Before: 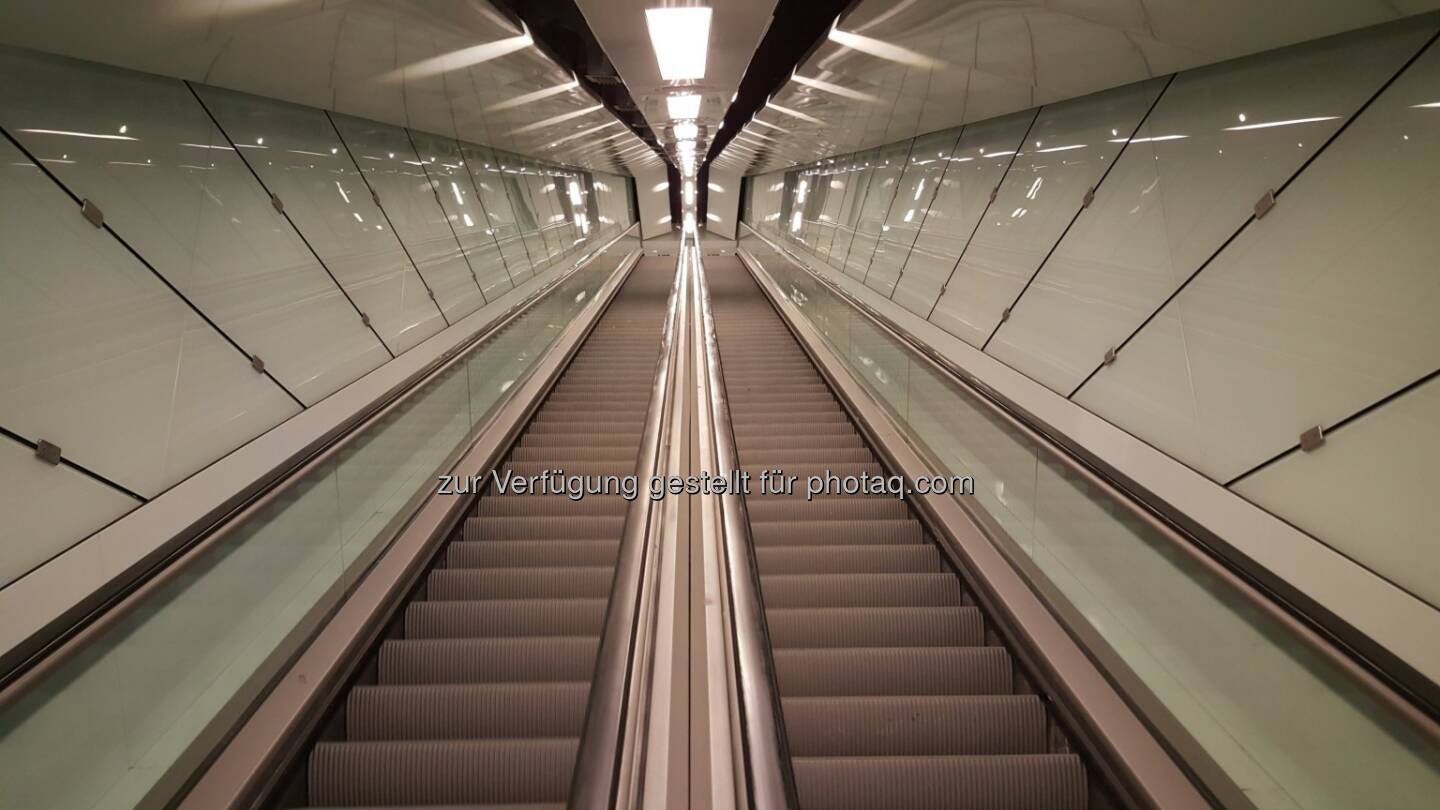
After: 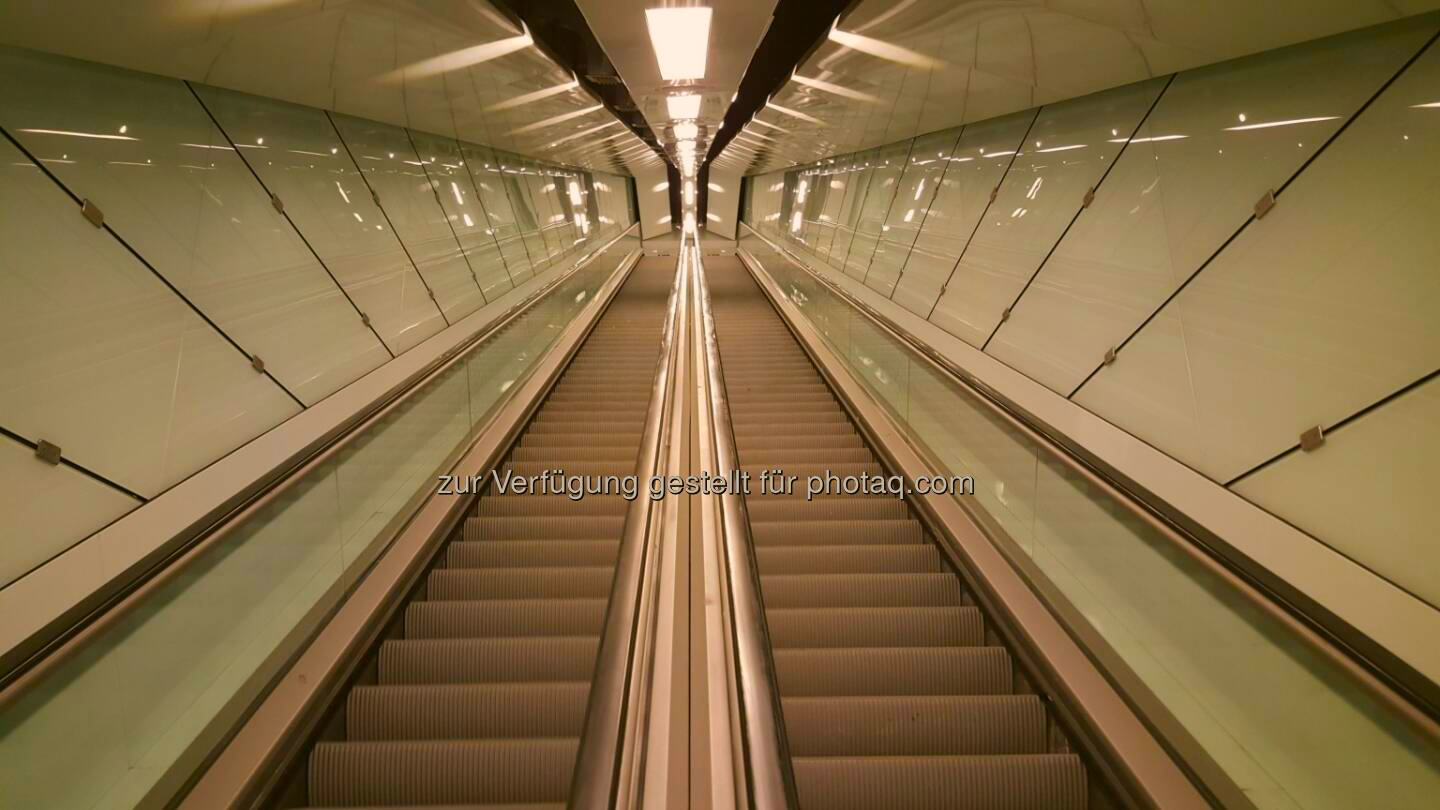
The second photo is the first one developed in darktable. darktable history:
color correction: highlights a* 7.34, highlights b* 4.37
color balance: mode lift, gamma, gain (sRGB), lift [1.04, 1, 1, 0.97], gamma [1.01, 1, 1, 0.97], gain [0.96, 1, 1, 0.97]
color balance rgb: linear chroma grading › global chroma 15%, perceptual saturation grading › global saturation 30%
